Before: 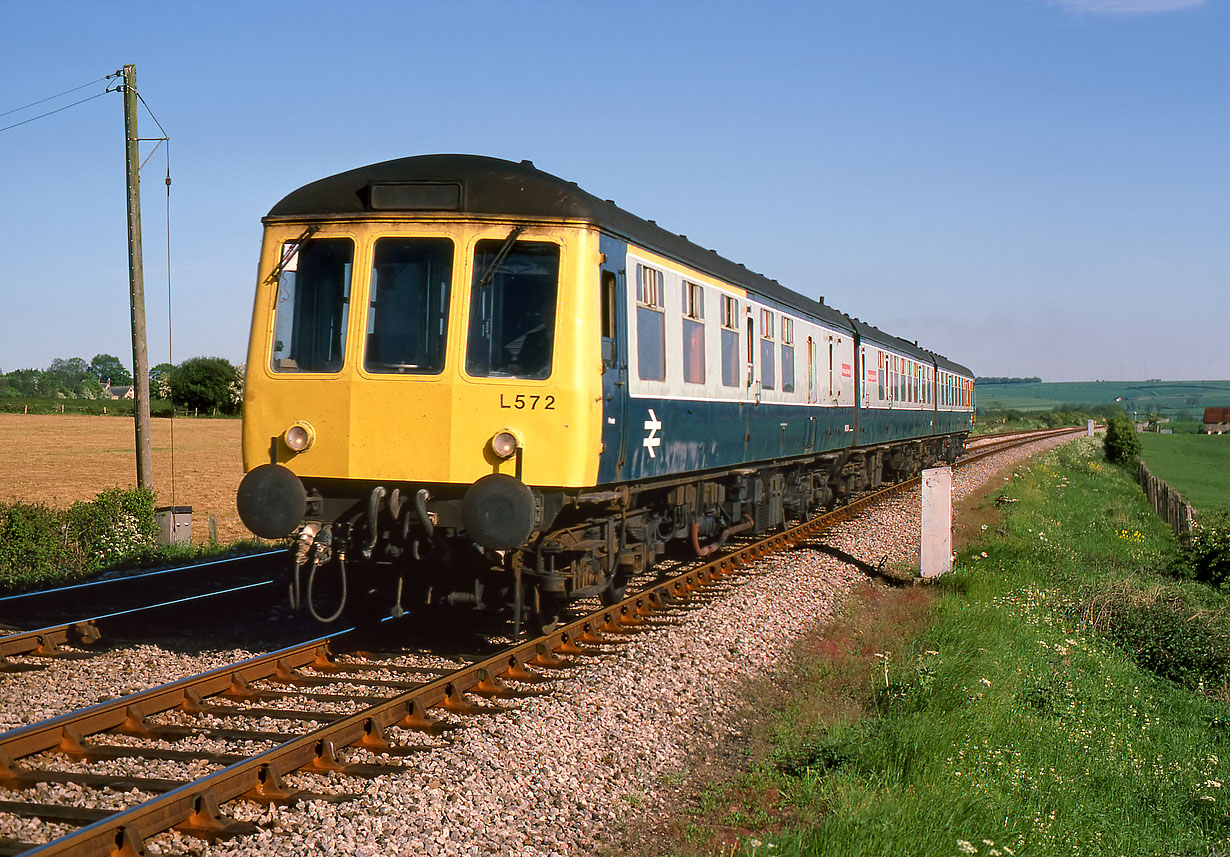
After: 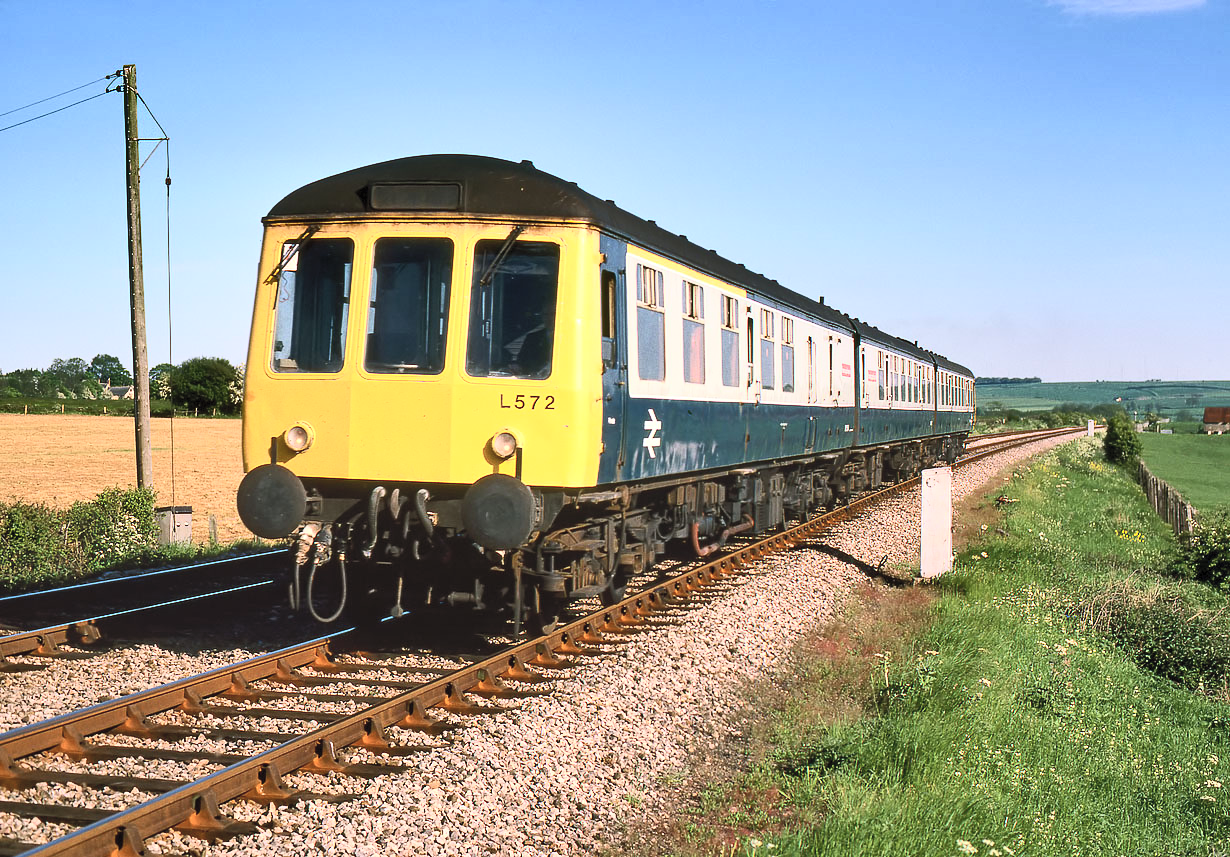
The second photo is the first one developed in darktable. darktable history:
contrast brightness saturation: contrast 0.39, brightness 0.53
shadows and highlights: shadows 60, highlights -60.23, soften with gaussian
